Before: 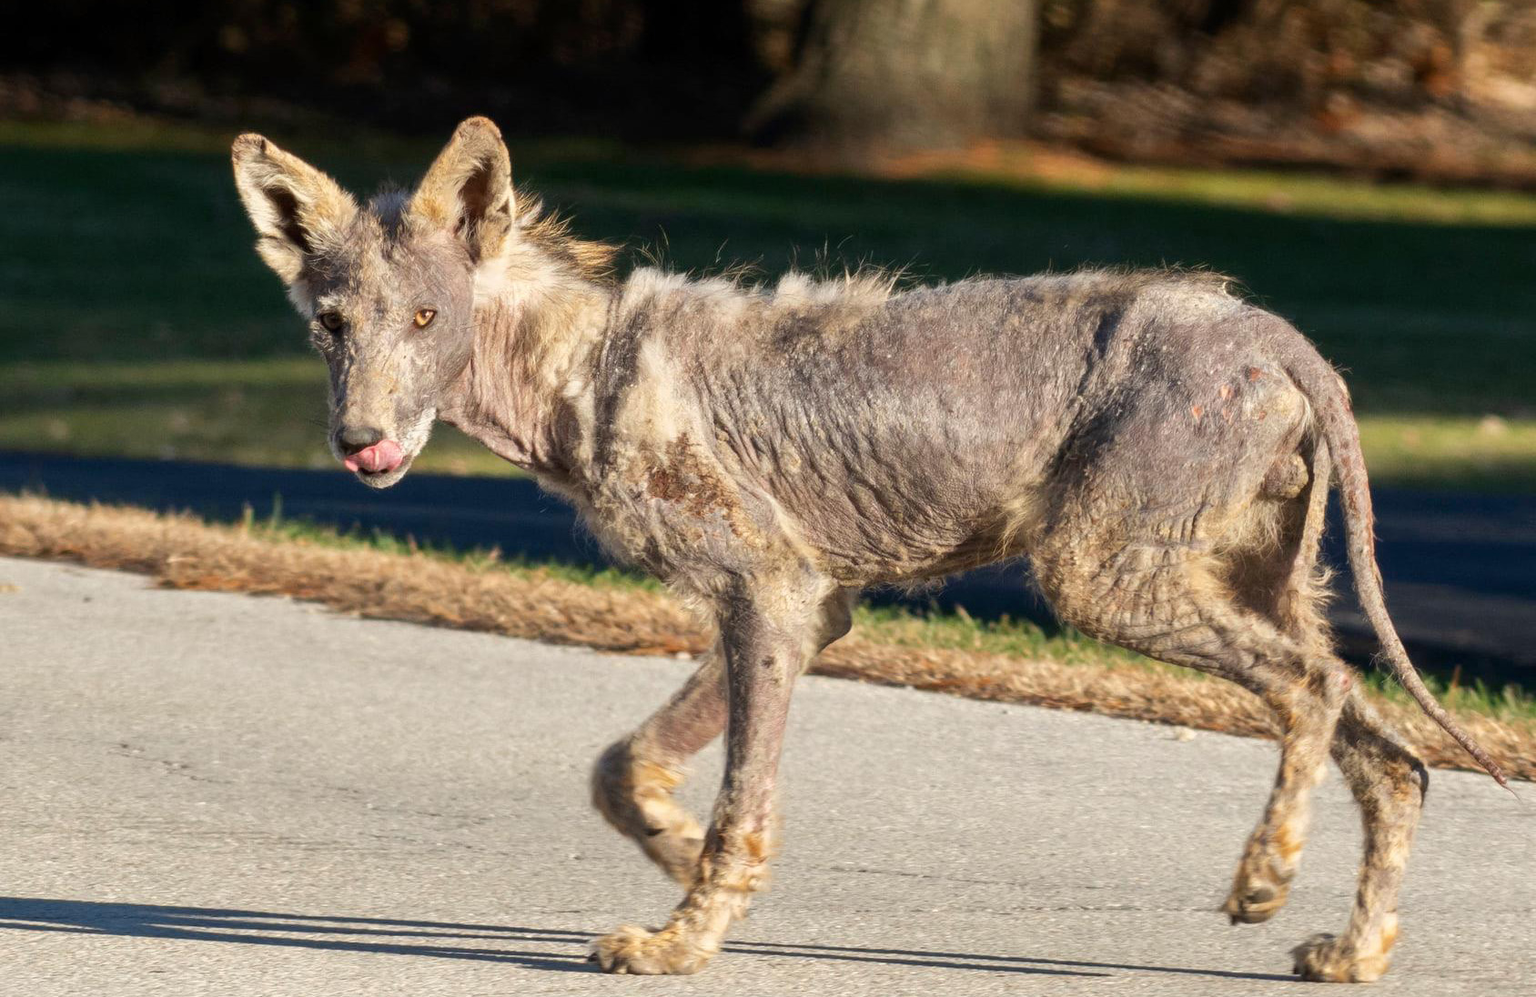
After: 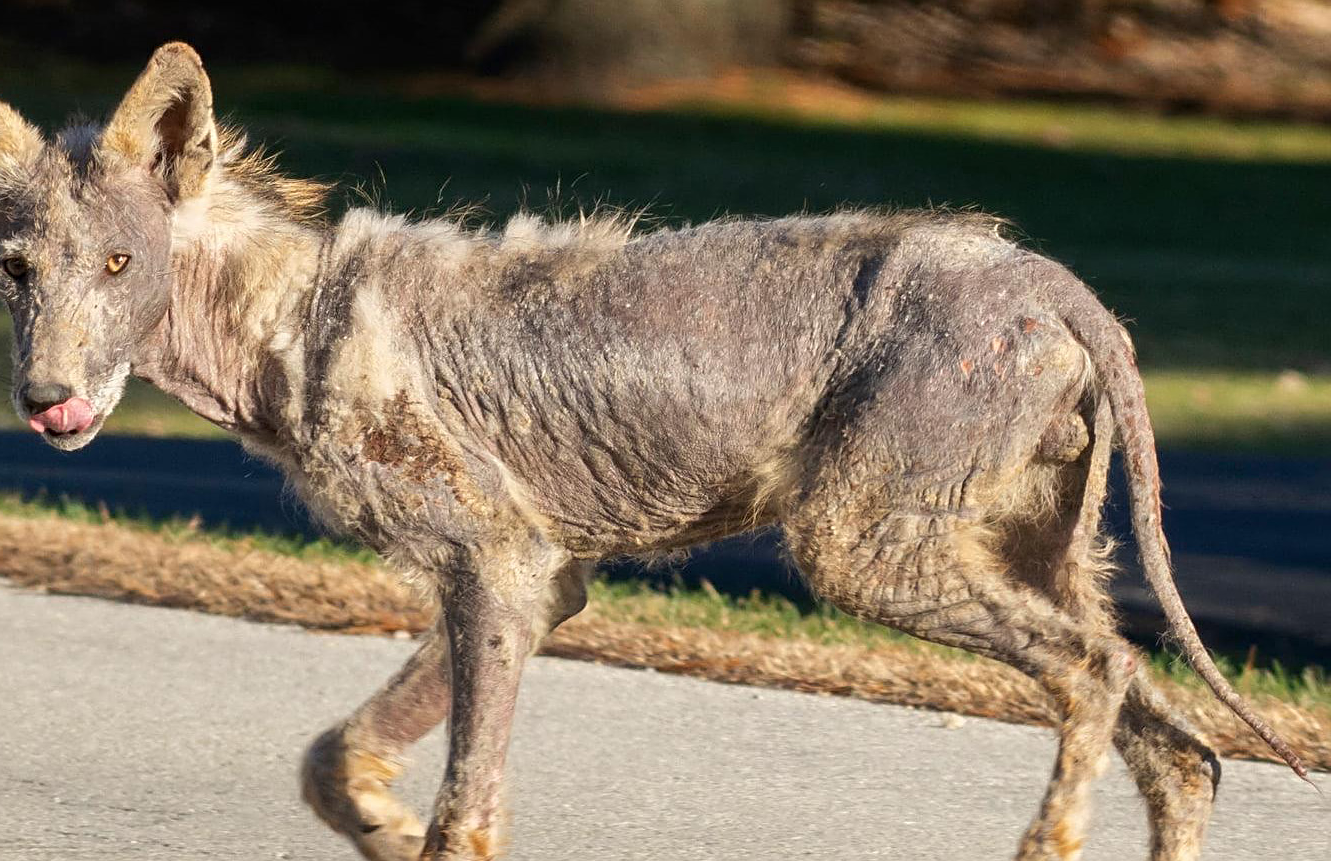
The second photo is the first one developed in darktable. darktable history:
crop and rotate: left 20.713%, top 7.924%, right 0.42%, bottom 13.48%
sharpen: on, module defaults
